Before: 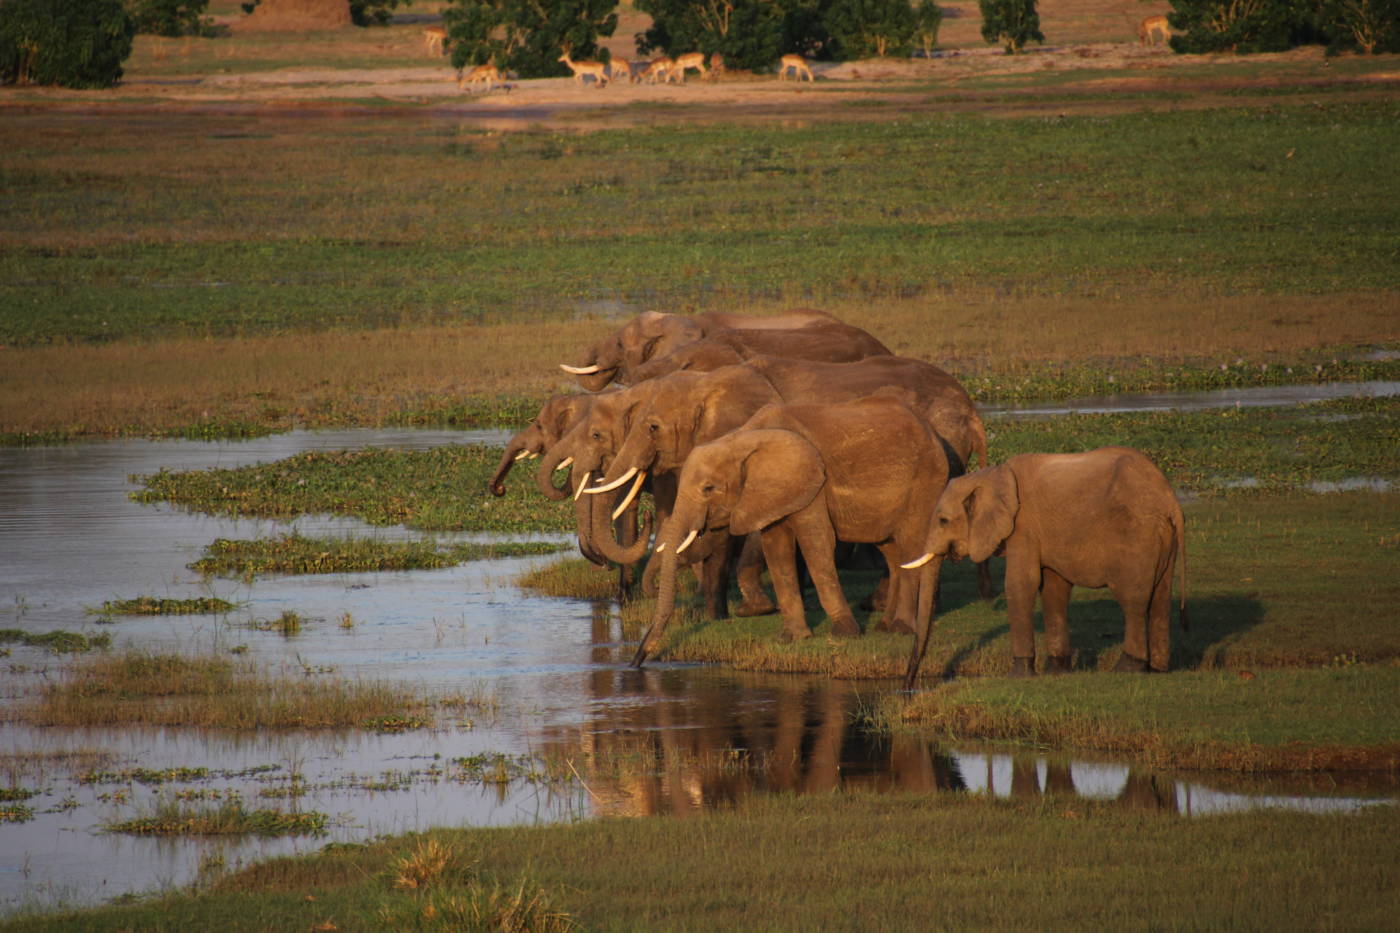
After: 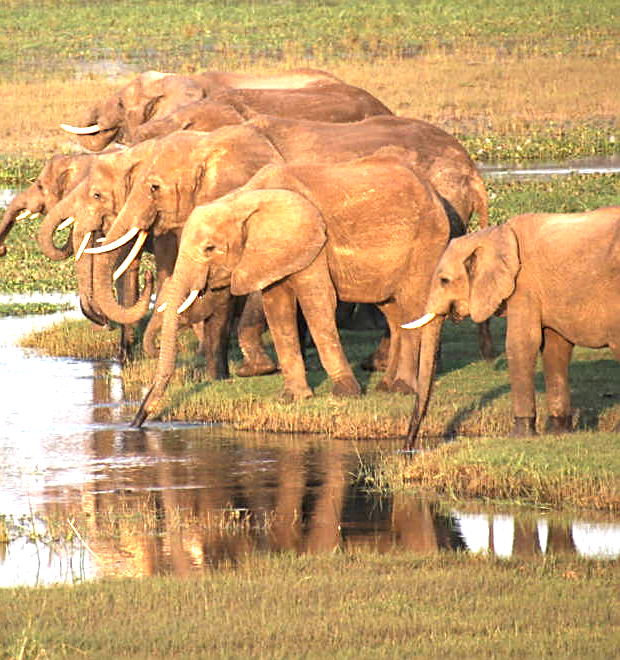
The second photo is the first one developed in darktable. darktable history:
sharpen: amount 0.543
crop: left 35.665%, top 25.751%, right 20.023%, bottom 3.438%
exposure: black level correction 0.001, exposure 2 EV, compensate highlight preservation false
color correction: highlights b* 0.033, saturation 0.852
